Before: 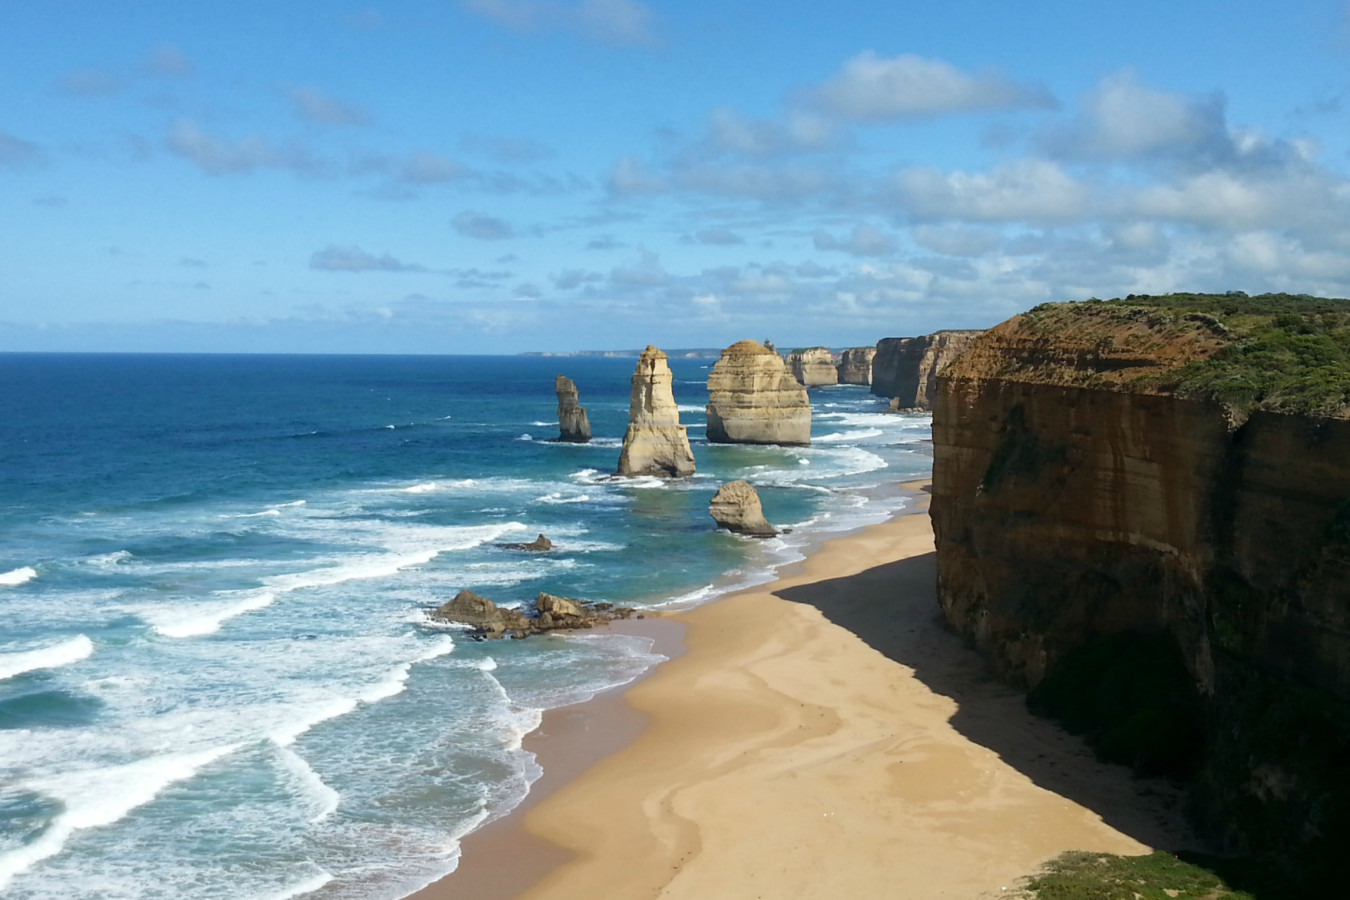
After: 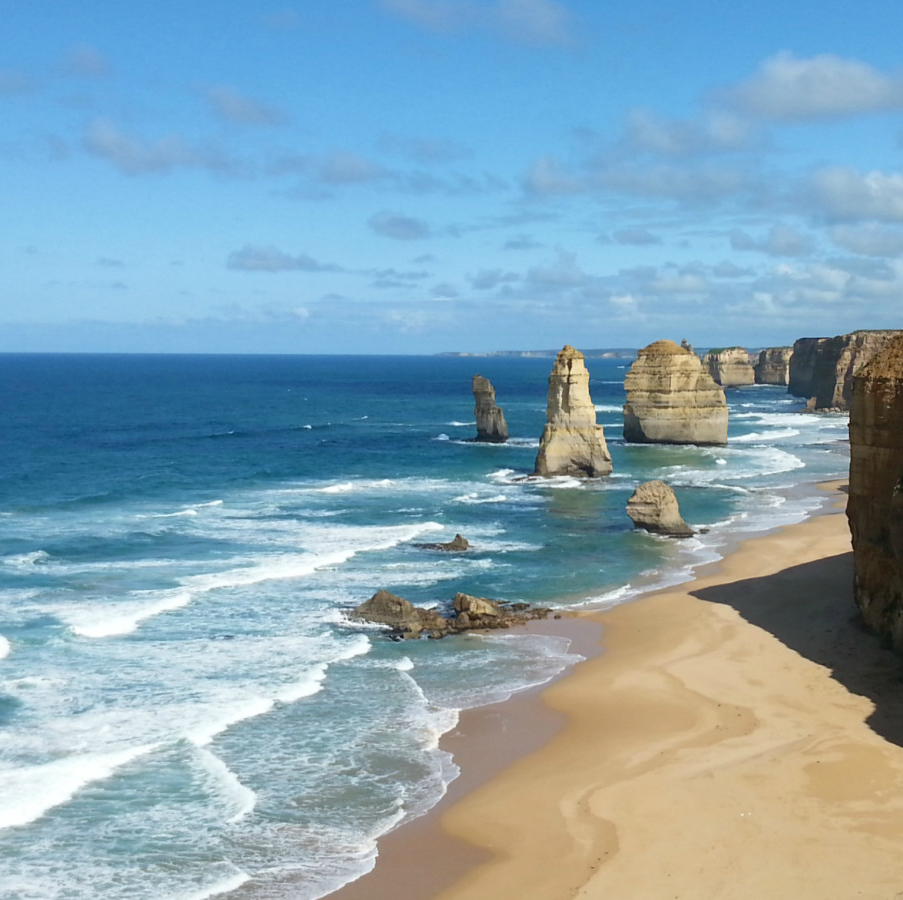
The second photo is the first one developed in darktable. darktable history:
crop and rotate: left 6.194%, right 26.915%
